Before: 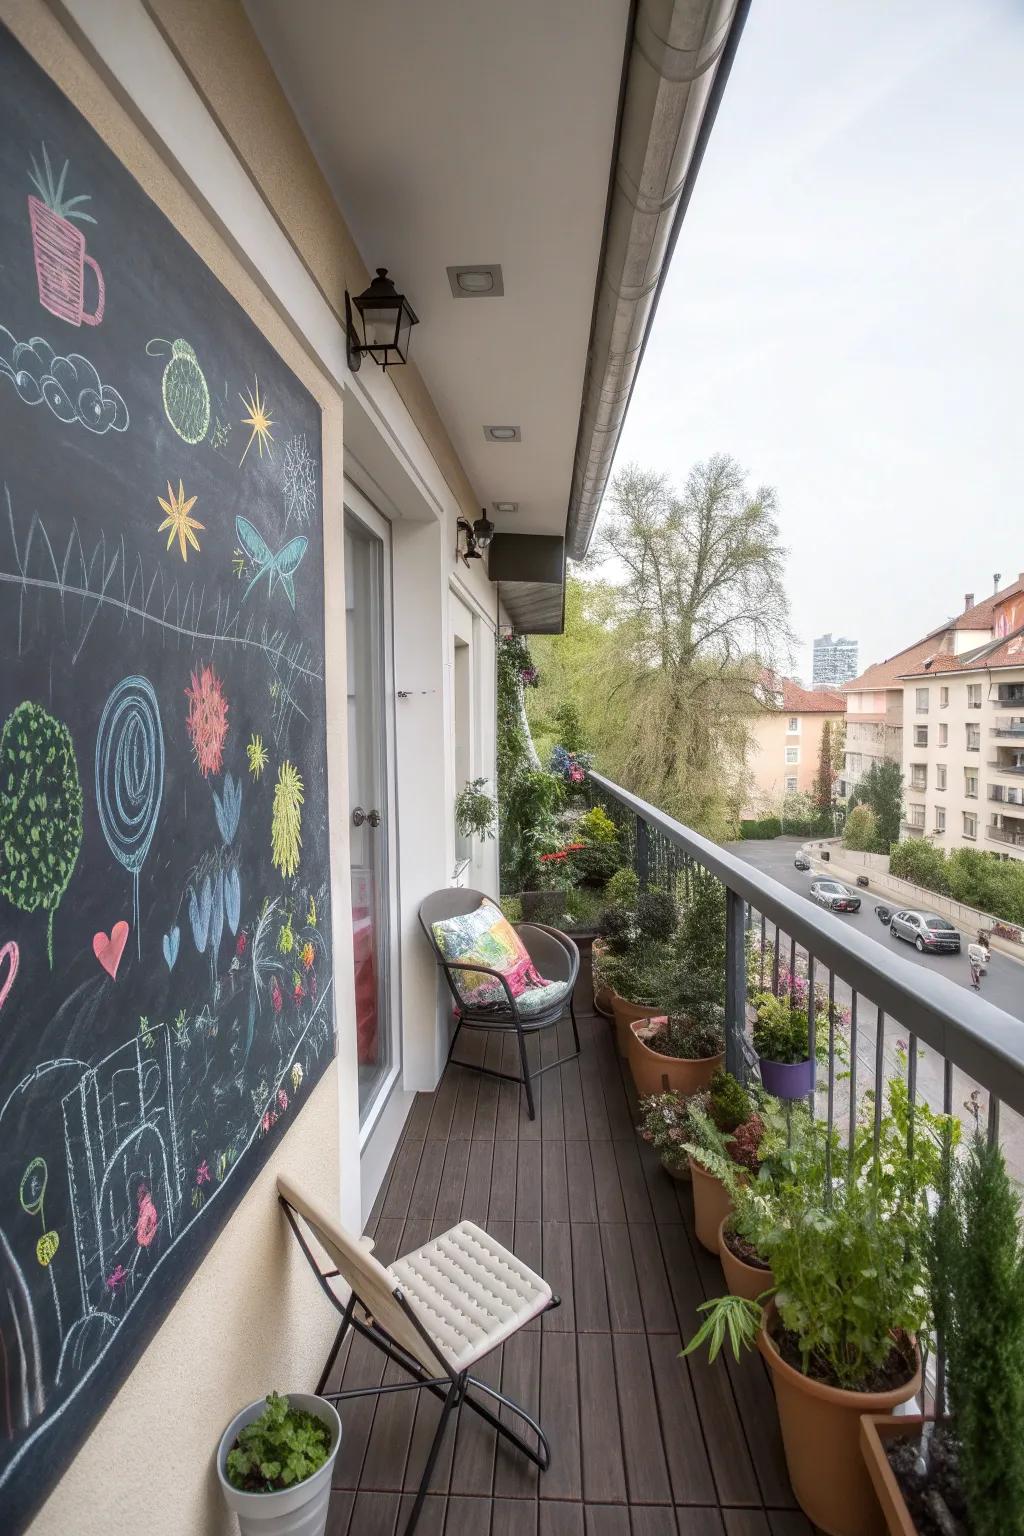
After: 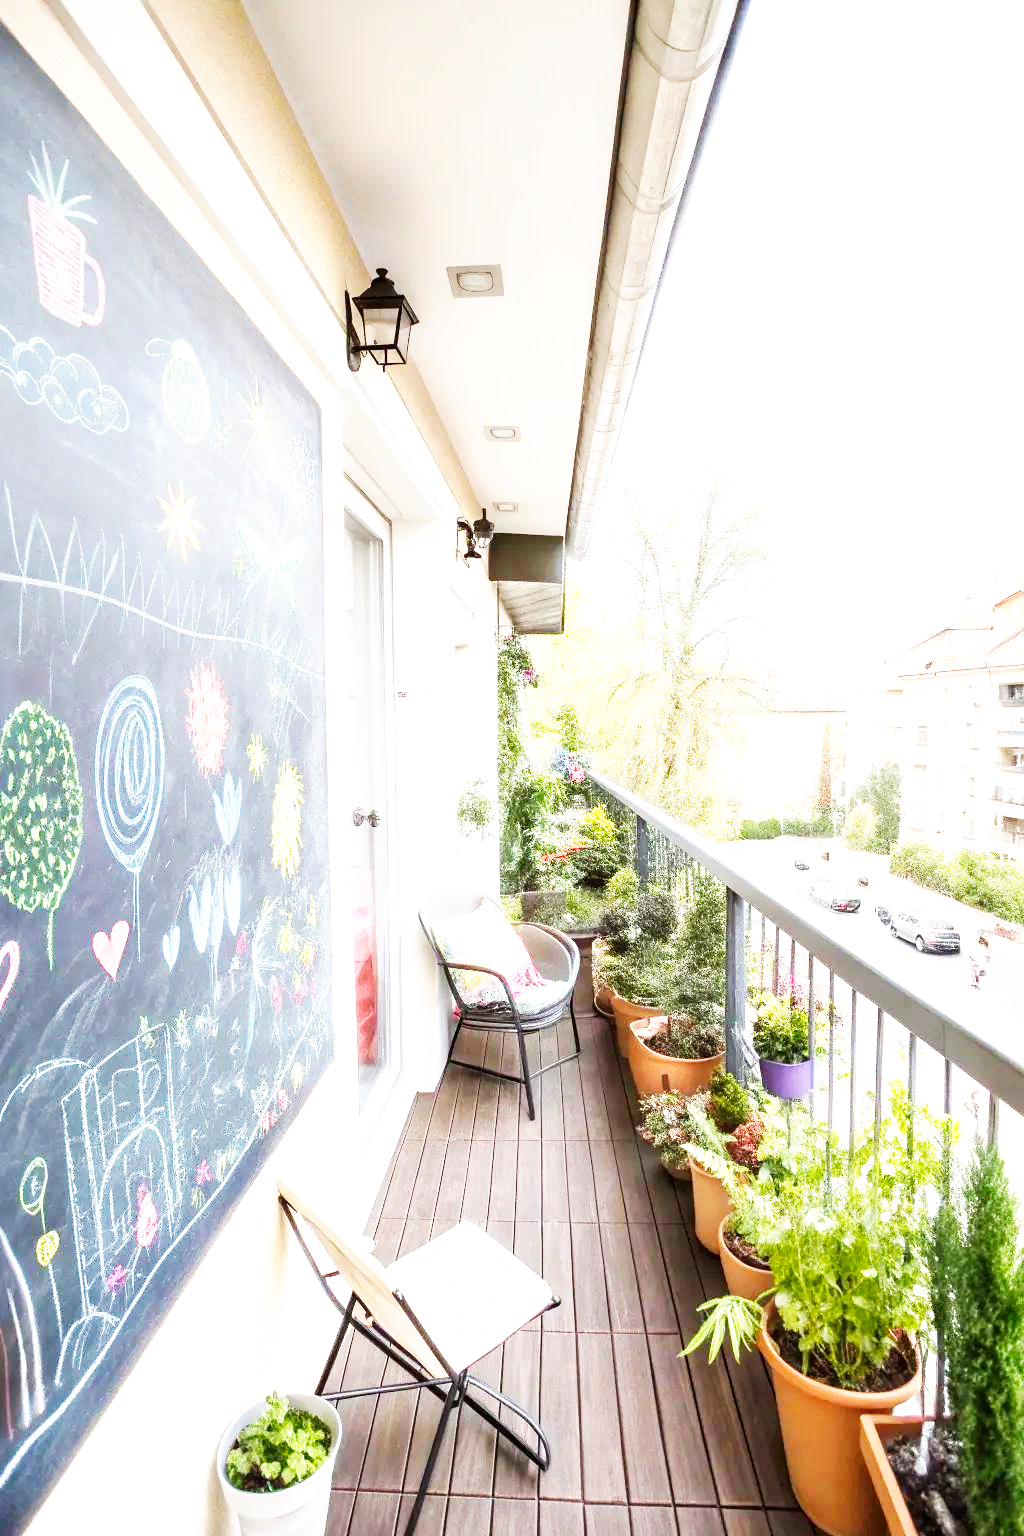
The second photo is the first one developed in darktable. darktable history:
exposure: black level correction 0, exposure 1.464 EV, compensate highlight preservation false
base curve: curves: ch0 [(0, 0) (0.007, 0.004) (0.027, 0.03) (0.046, 0.07) (0.207, 0.54) (0.442, 0.872) (0.673, 0.972) (1, 1)], preserve colors none
levels: mode automatic, levels [0.514, 0.759, 1]
